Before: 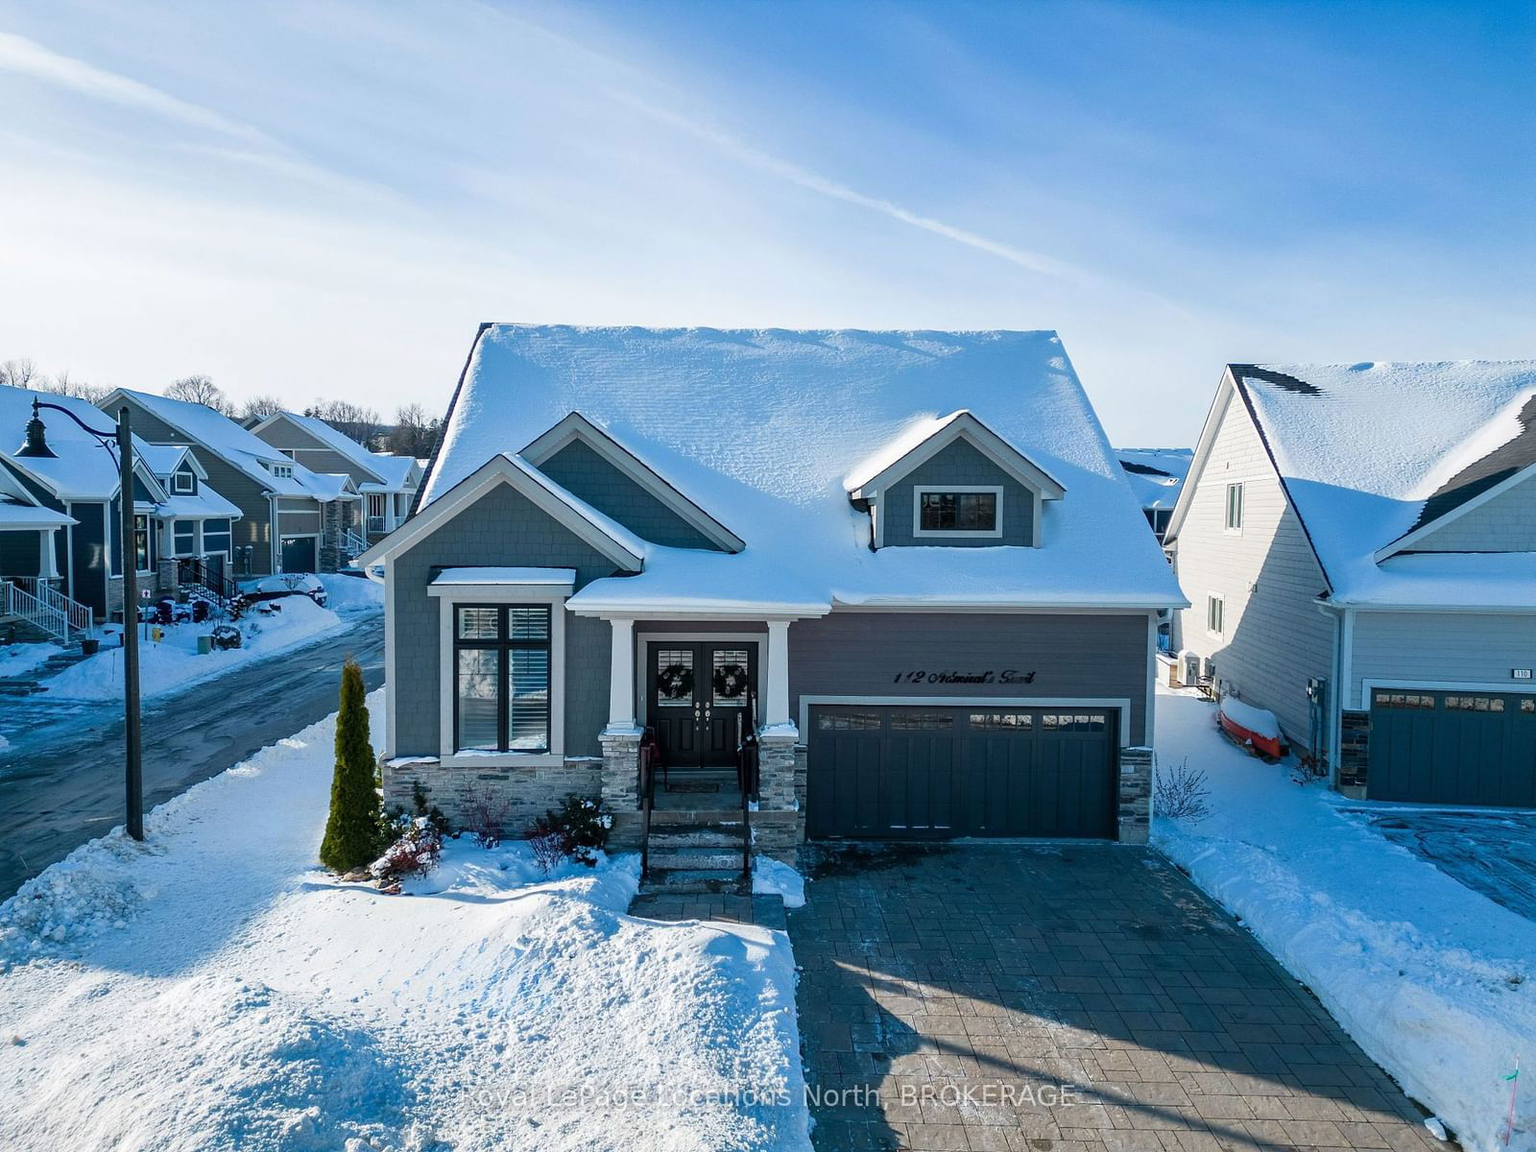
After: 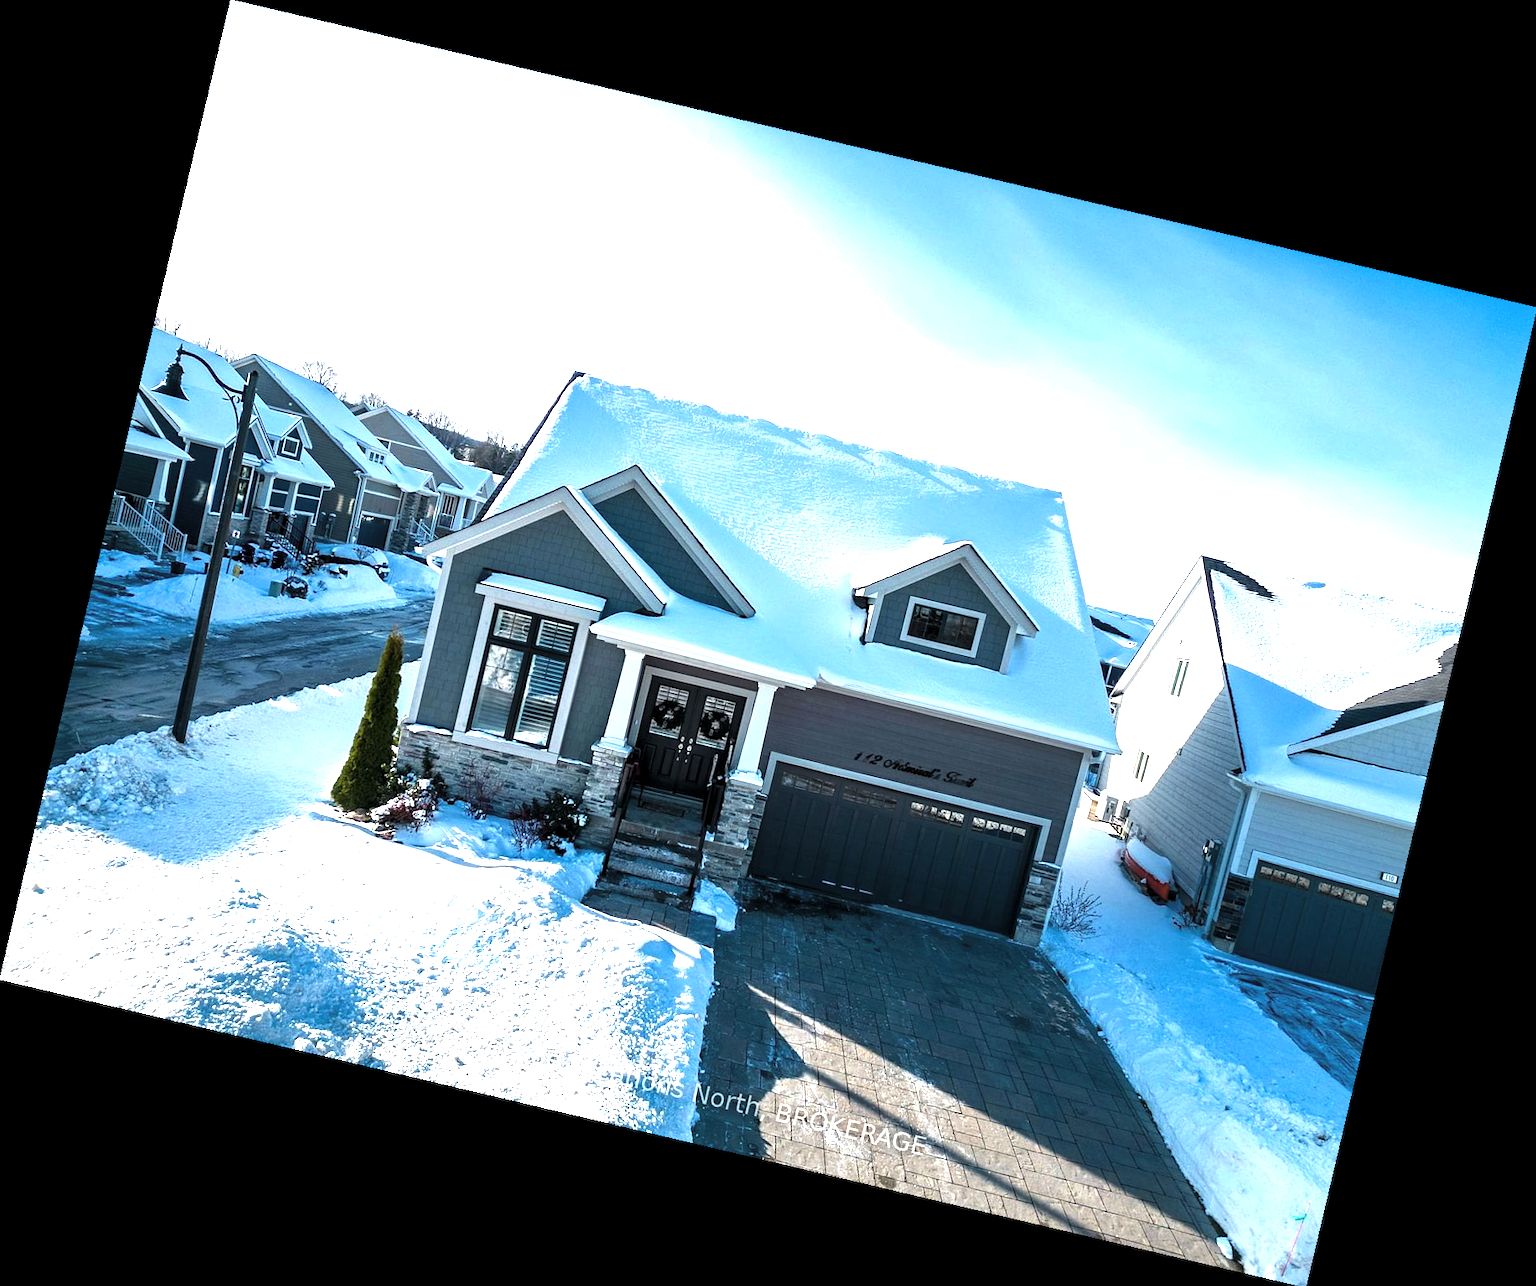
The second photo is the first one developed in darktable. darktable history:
exposure: black level correction 0, exposure 1.1 EV, compensate highlight preservation false
levels: levels [0.029, 0.545, 0.971]
rotate and perspective: rotation 13.27°, automatic cropping off
